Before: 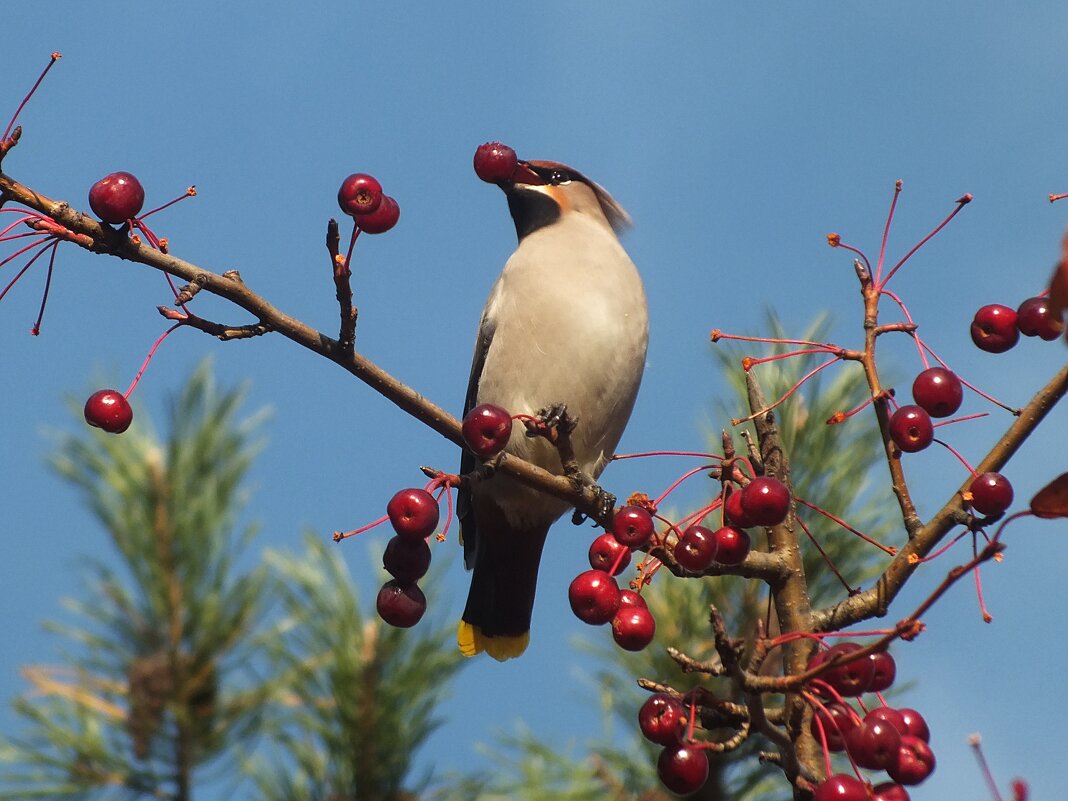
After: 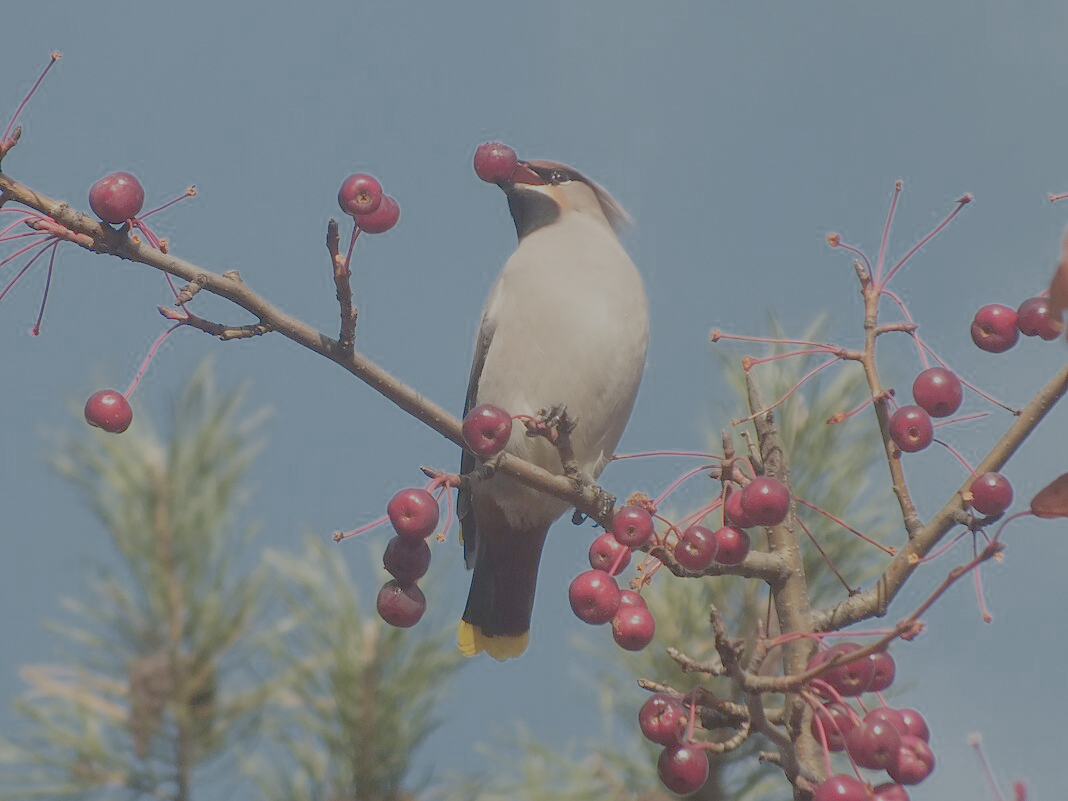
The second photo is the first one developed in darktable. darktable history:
exposure: black level correction 0, exposure -0.721 EV
color zones: curves: ch0 [(0.25, 0.5) (0.636, 0.25) (0.75, 0.5)]
color balance rgb: perceptual saturation grading › global saturation -27.94%, hue shift -2.27°, contrast -21.26%
